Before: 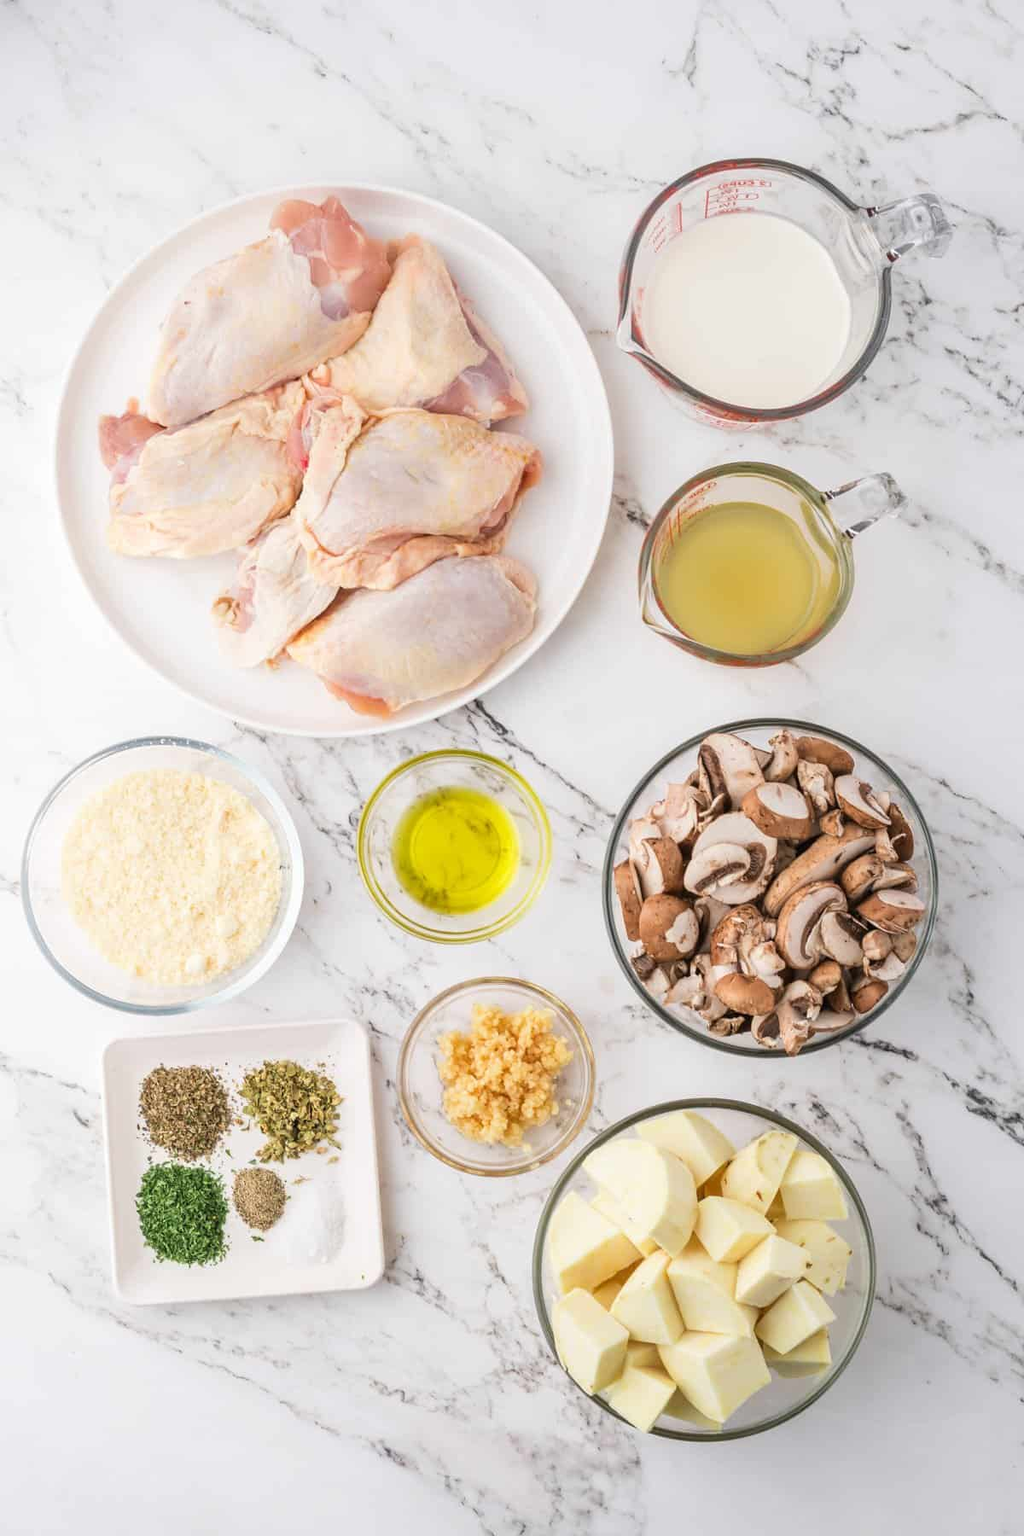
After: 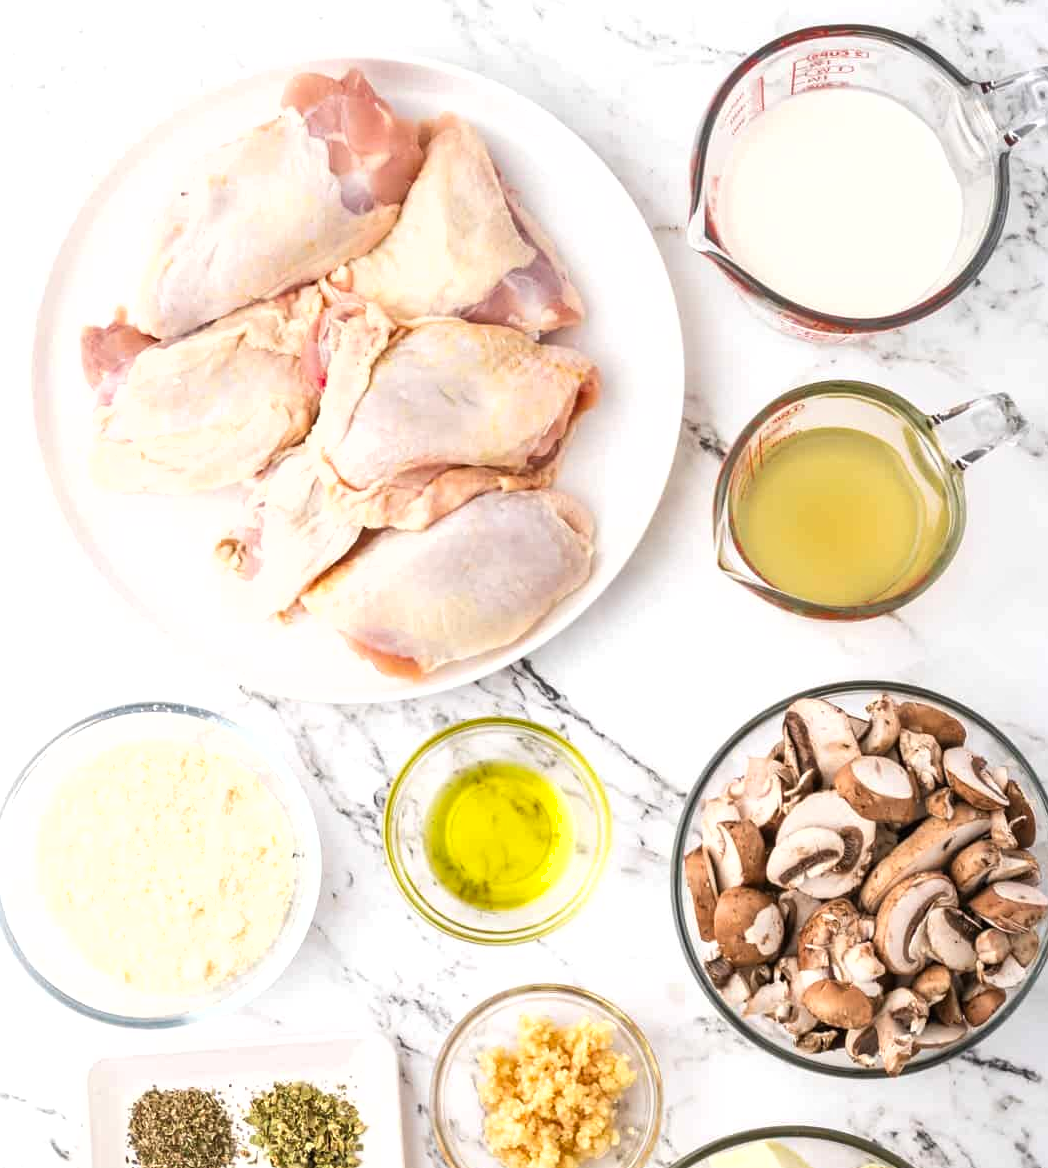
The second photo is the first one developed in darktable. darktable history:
tone equalizer: -8 EV -0.451 EV, -7 EV -0.389 EV, -6 EV -0.304 EV, -5 EV -0.187 EV, -3 EV 0.226 EV, -2 EV 0.346 EV, -1 EV 0.392 EV, +0 EV 0.399 EV, smoothing 1
crop: left 2.997%, top 8.971%, right 9.664%, bottom 26.089%
shadows and highlights: shadows 36.64, highlights -27.97, shadows color adjustment 97.98%, highlights color adjustment 59.5%, soften with gaussian
